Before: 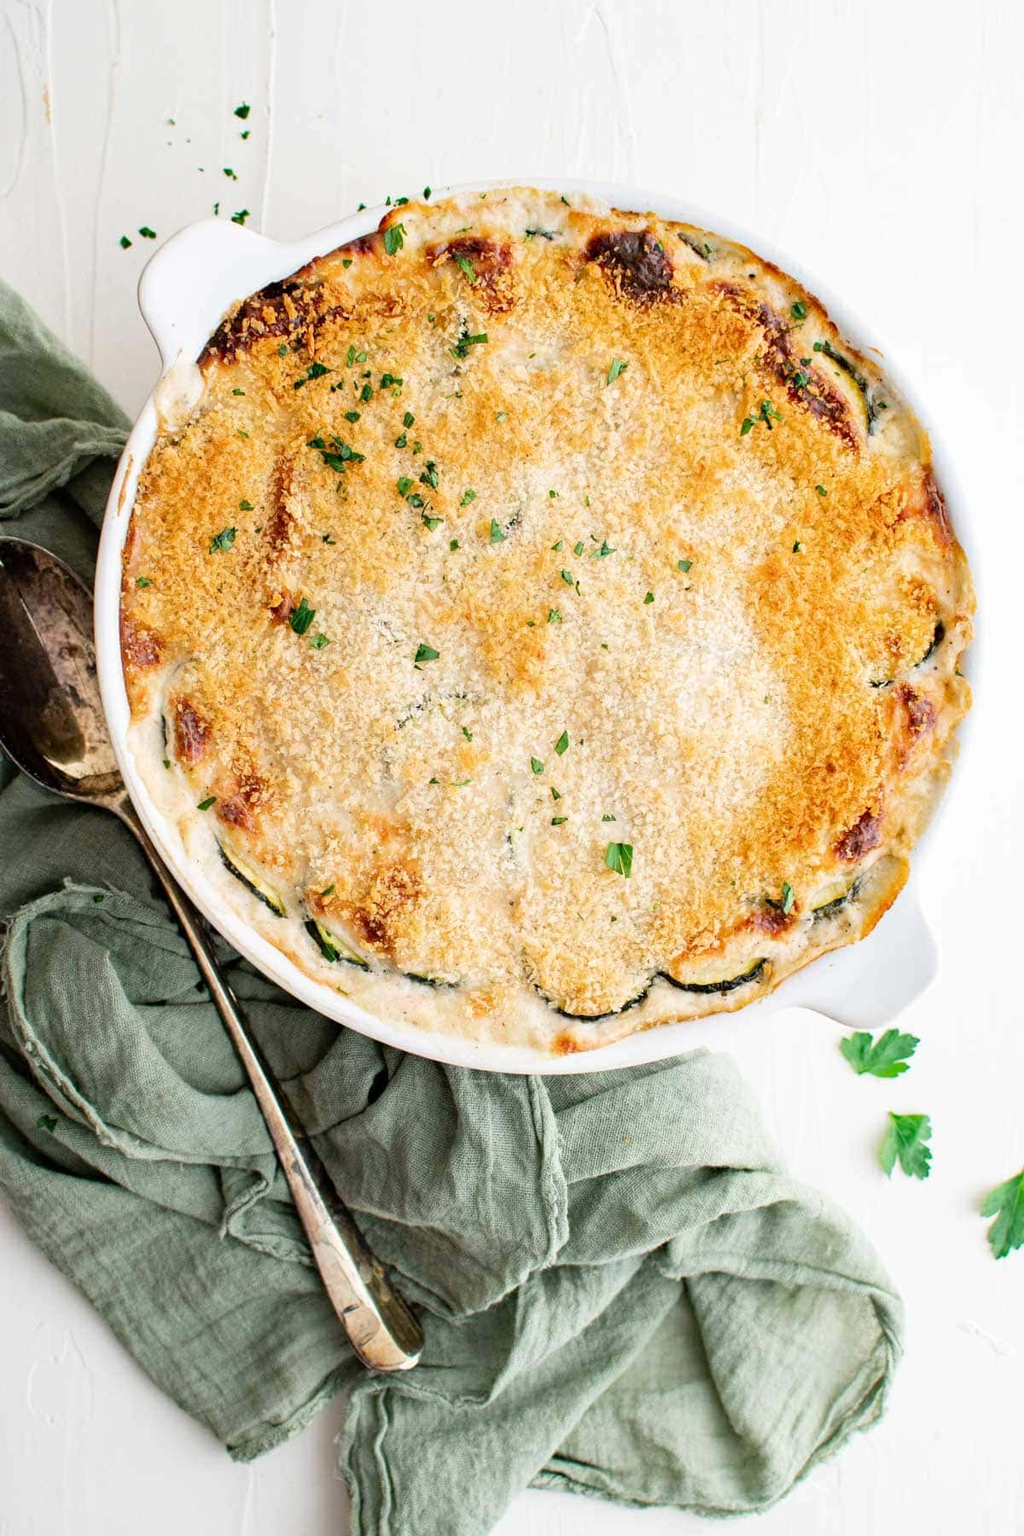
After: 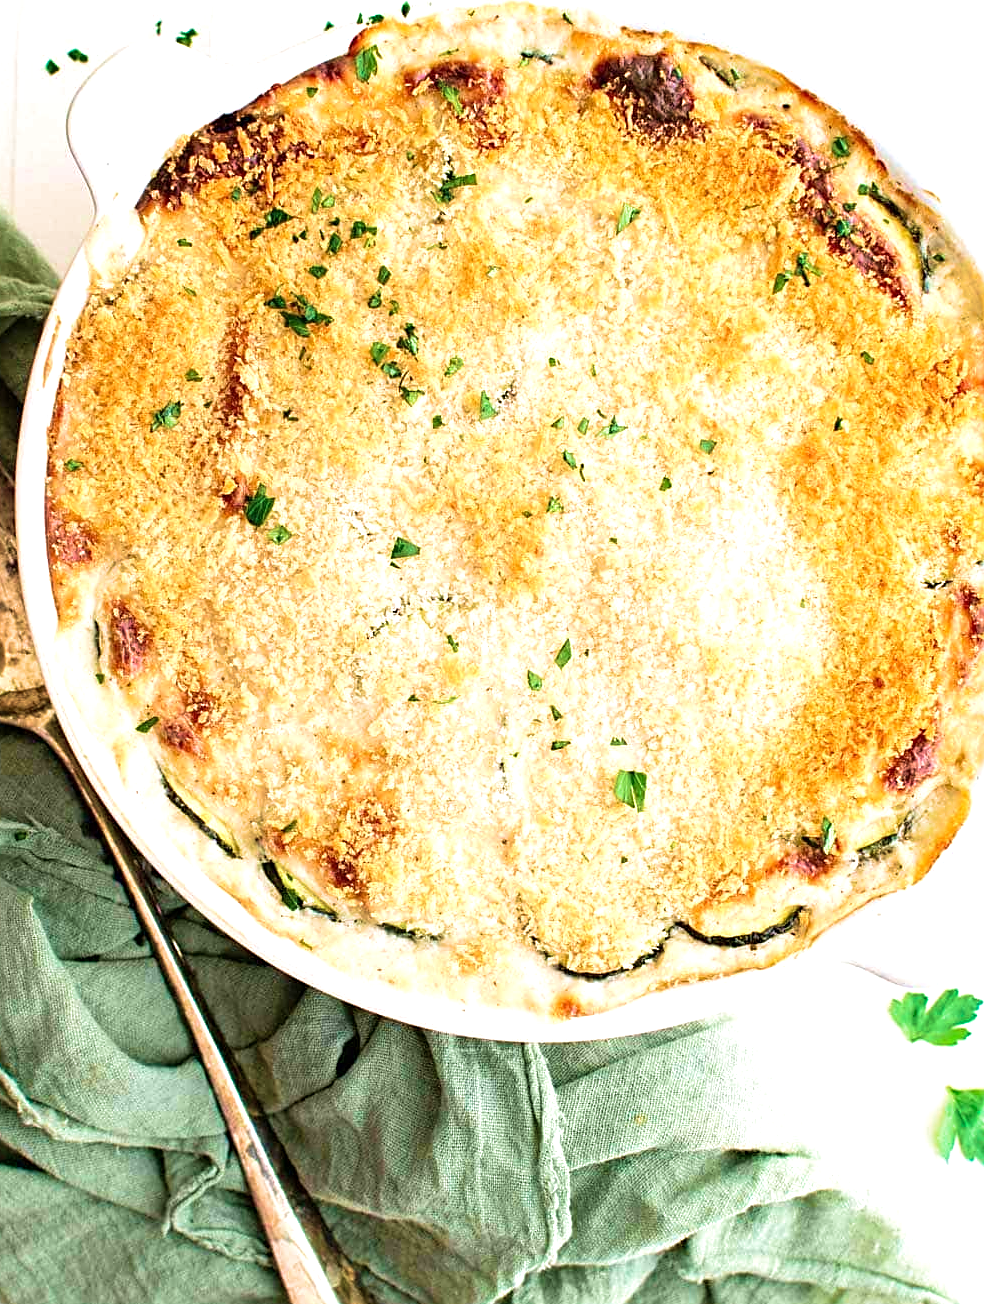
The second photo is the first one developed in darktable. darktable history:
sharpen: on, module defaults
exposure: black level correction 0, exposure 0.499 EV, compensate highlight preservation false
crop: left 7.93%, top 12.087%, right 10.063%, bottom 15.466%
velvia: strength 74.82%
